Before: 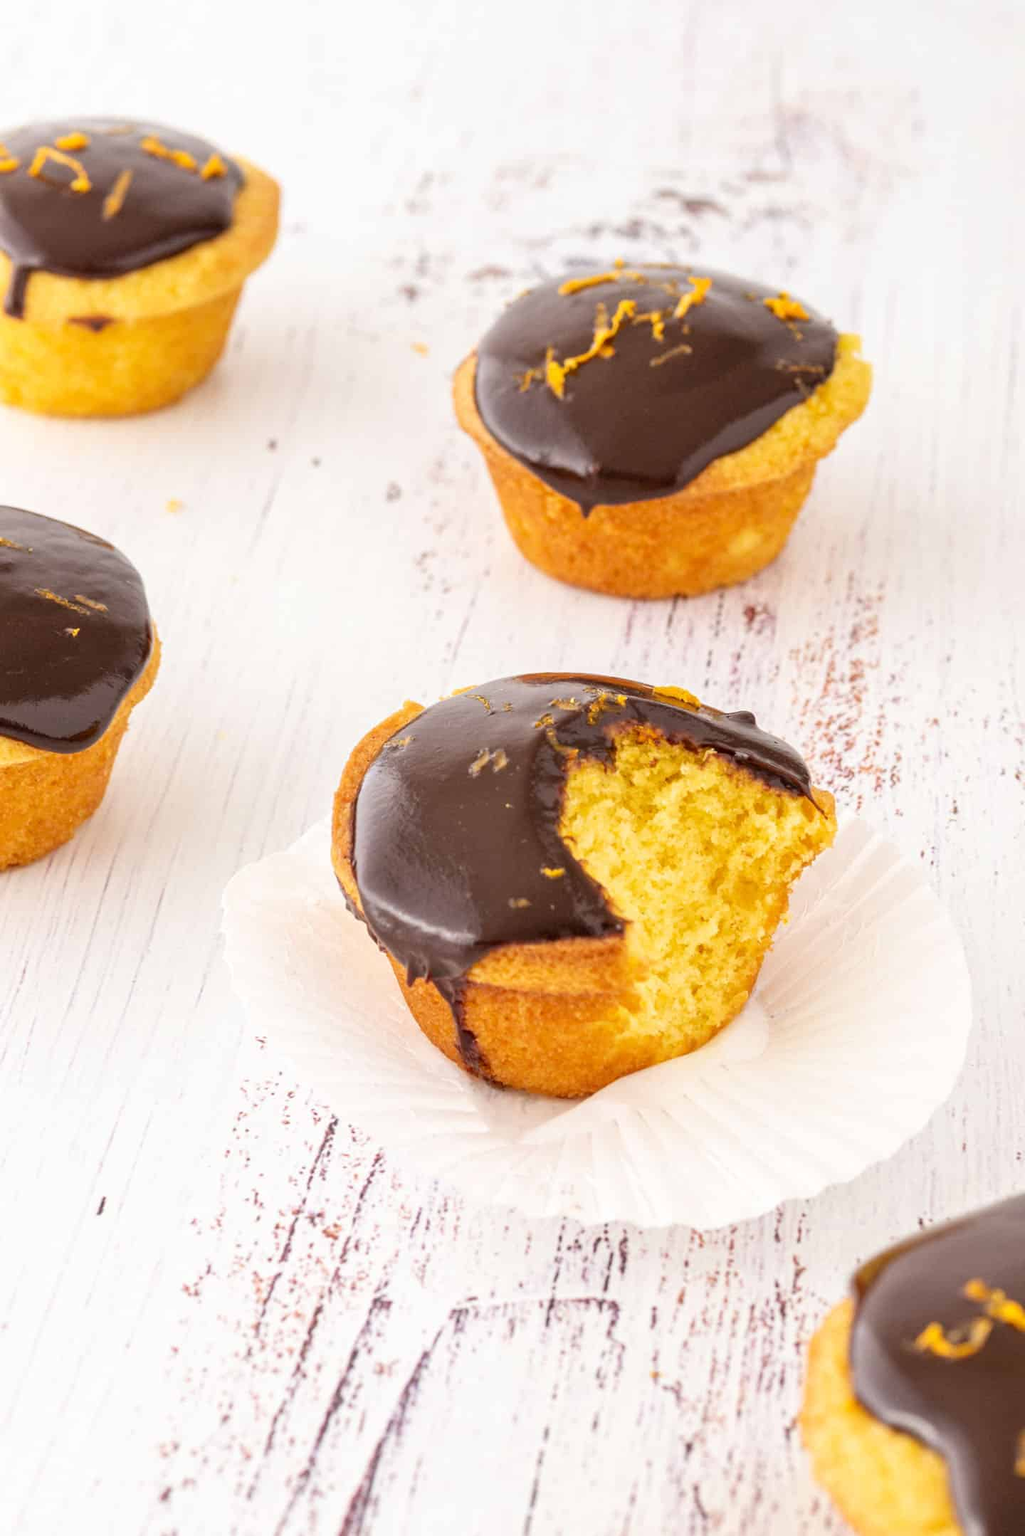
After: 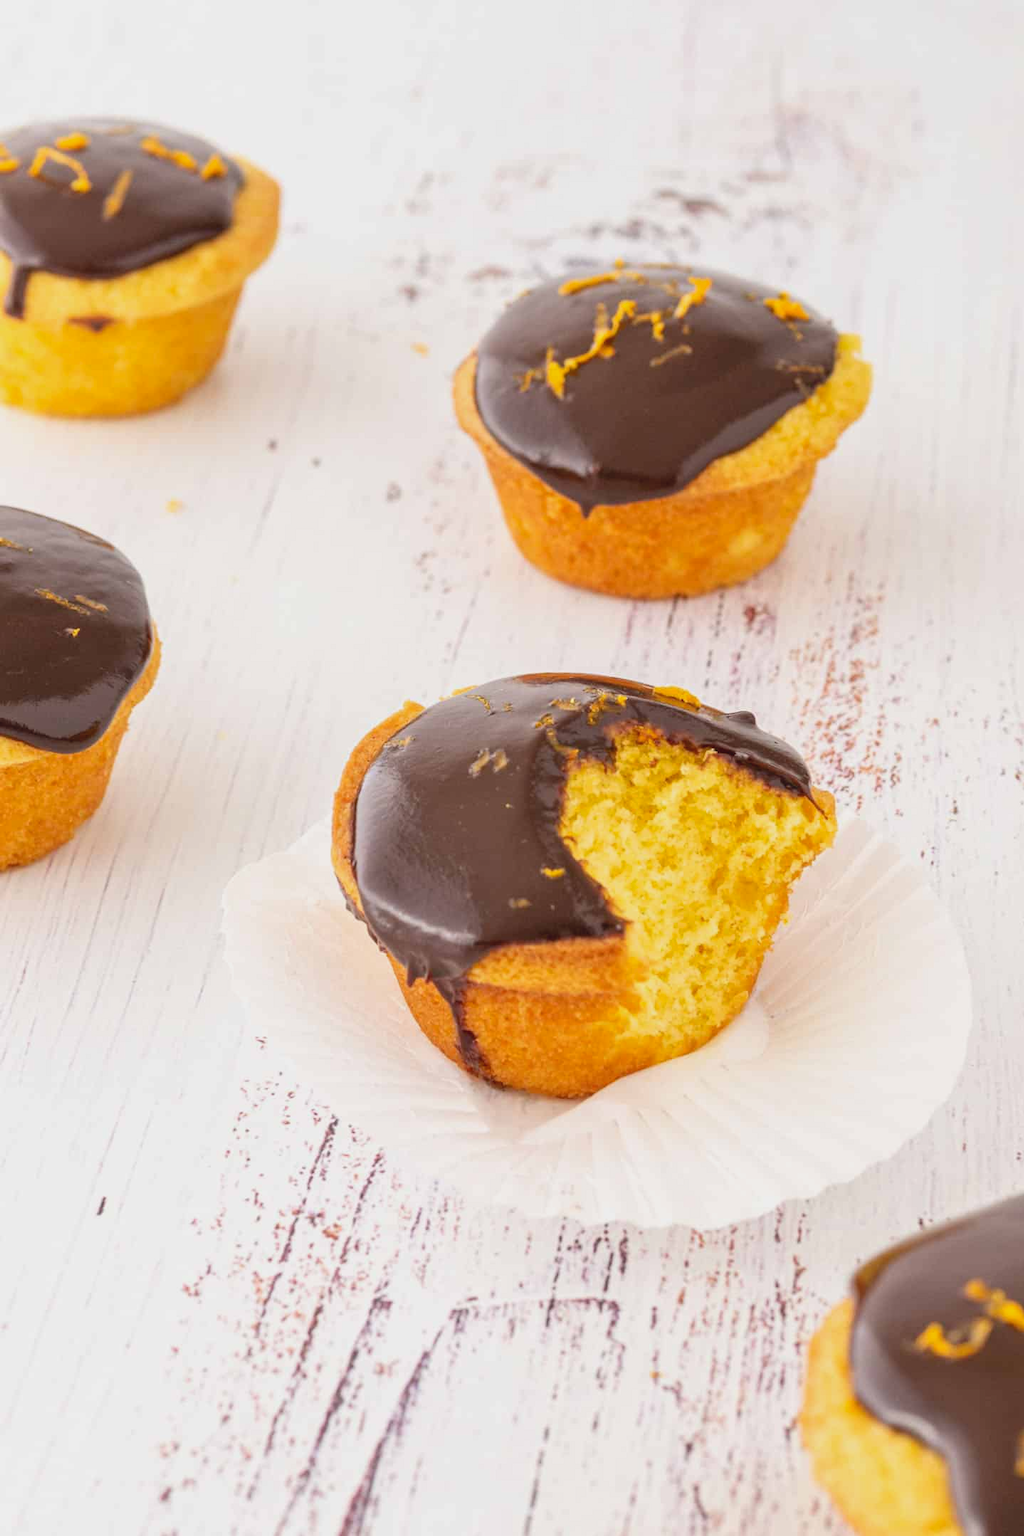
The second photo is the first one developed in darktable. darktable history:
tone equalizer: on, module defaults
contrast brightness saturation: contrast -0.115
